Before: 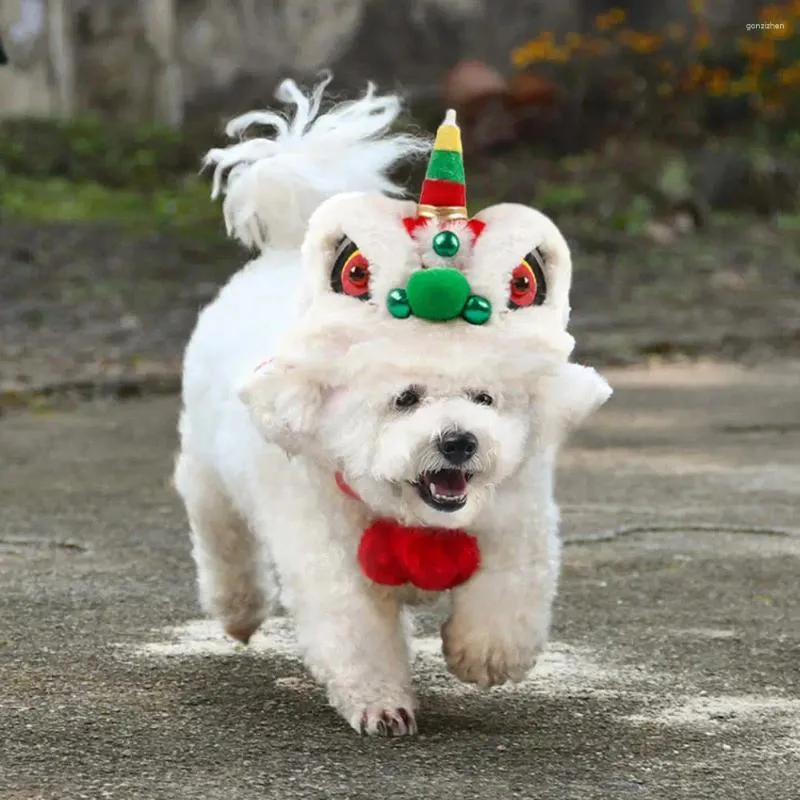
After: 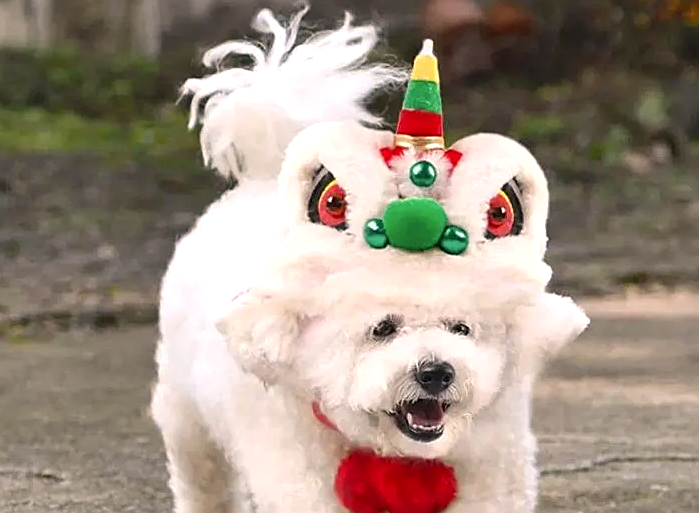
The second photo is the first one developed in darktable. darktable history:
exposure: exposure 0.245 EV, compensate exposure bias true, compensate highlight preservation false
crop: left 2.941%, top 8.874%, right 9.656%, bottom 26.974%
sharpen: on, module defaults
color correction: highlights a* 7.3, highlights b* 3.83
